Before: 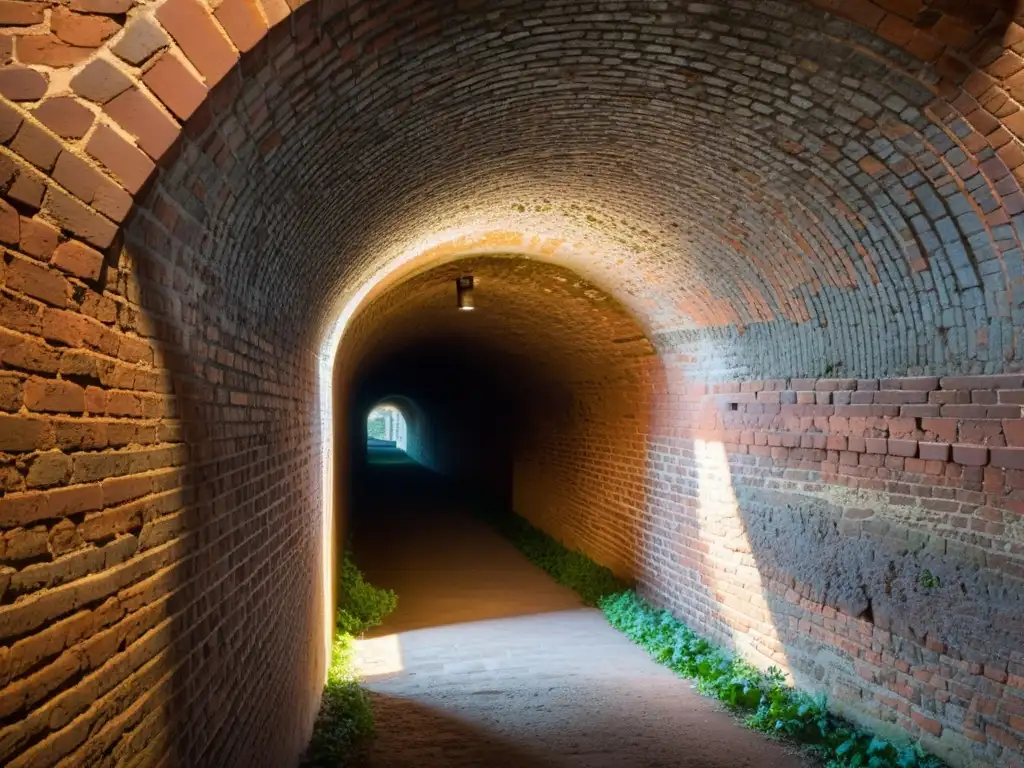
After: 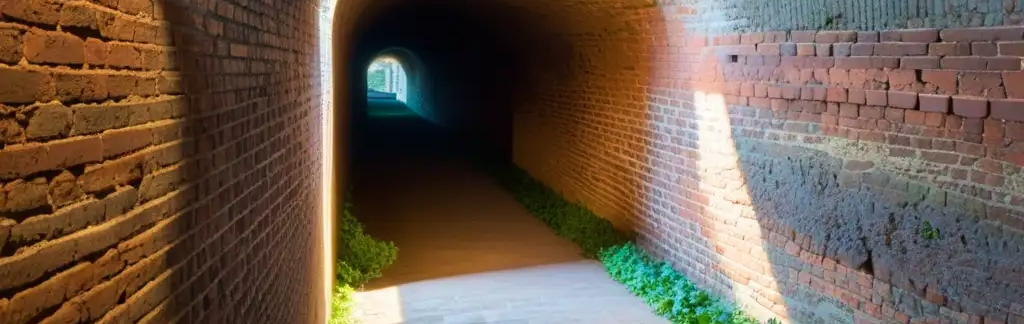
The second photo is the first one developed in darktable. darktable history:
velvia: on, module defaults
contrast equalizer: octaves 7, y [[0.5 ×6], [0.5 ×6], [0.5, 0.5, 0.501, 0.545, 0.707, 0.863], [0 ×6], [0 ×6]]
crop: top 45.412%, bottom 12.271%
